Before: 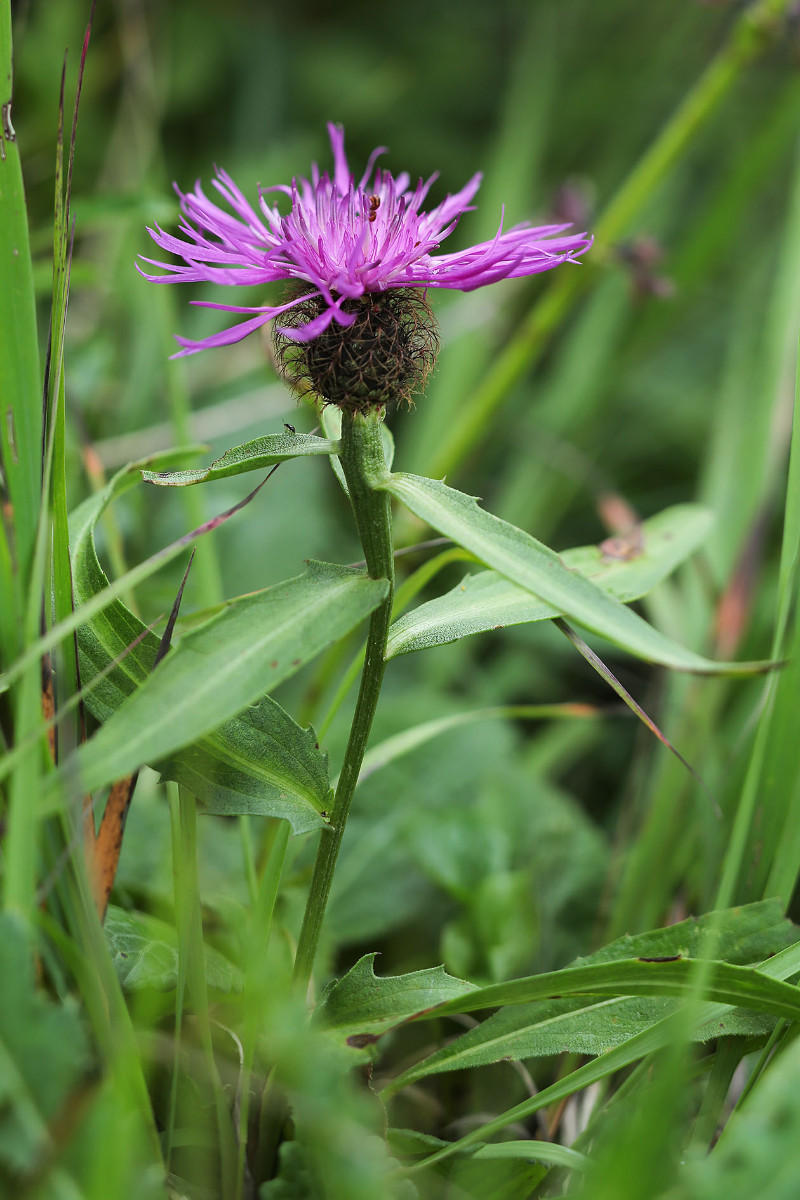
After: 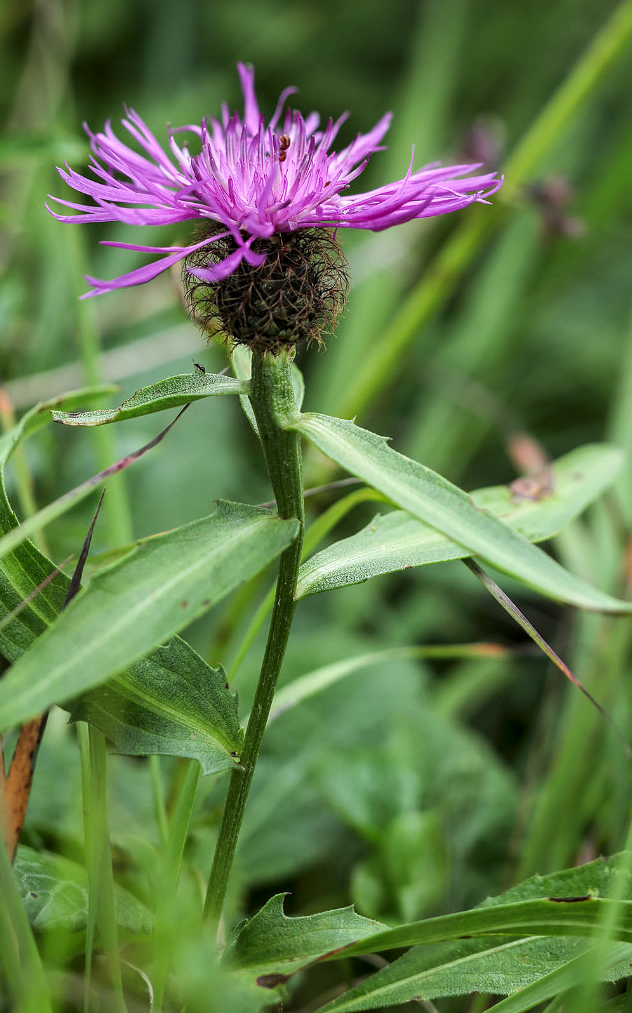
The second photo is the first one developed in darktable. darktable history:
crop: left 11.339%, top 5.055%, right 9.587%, bottom 10.506%
local contrast: detail 130%
